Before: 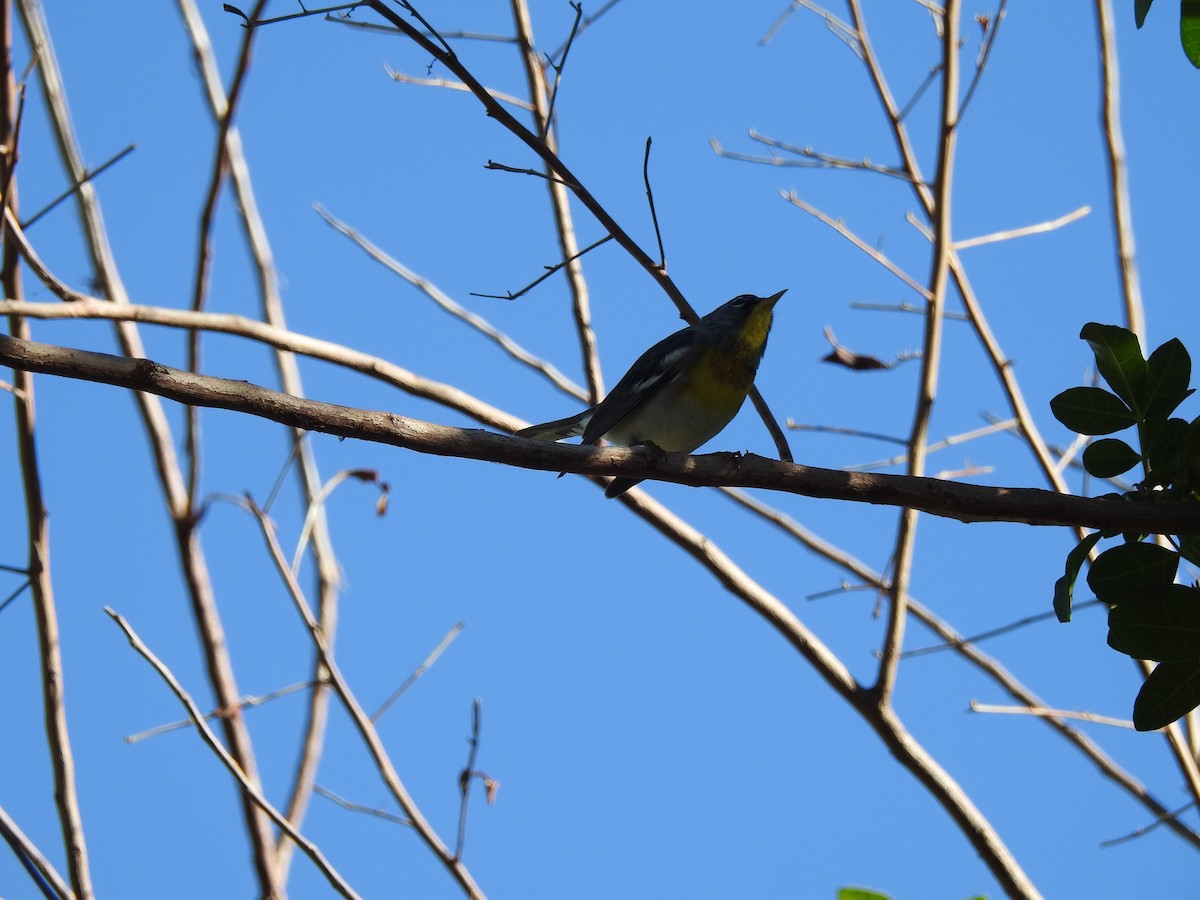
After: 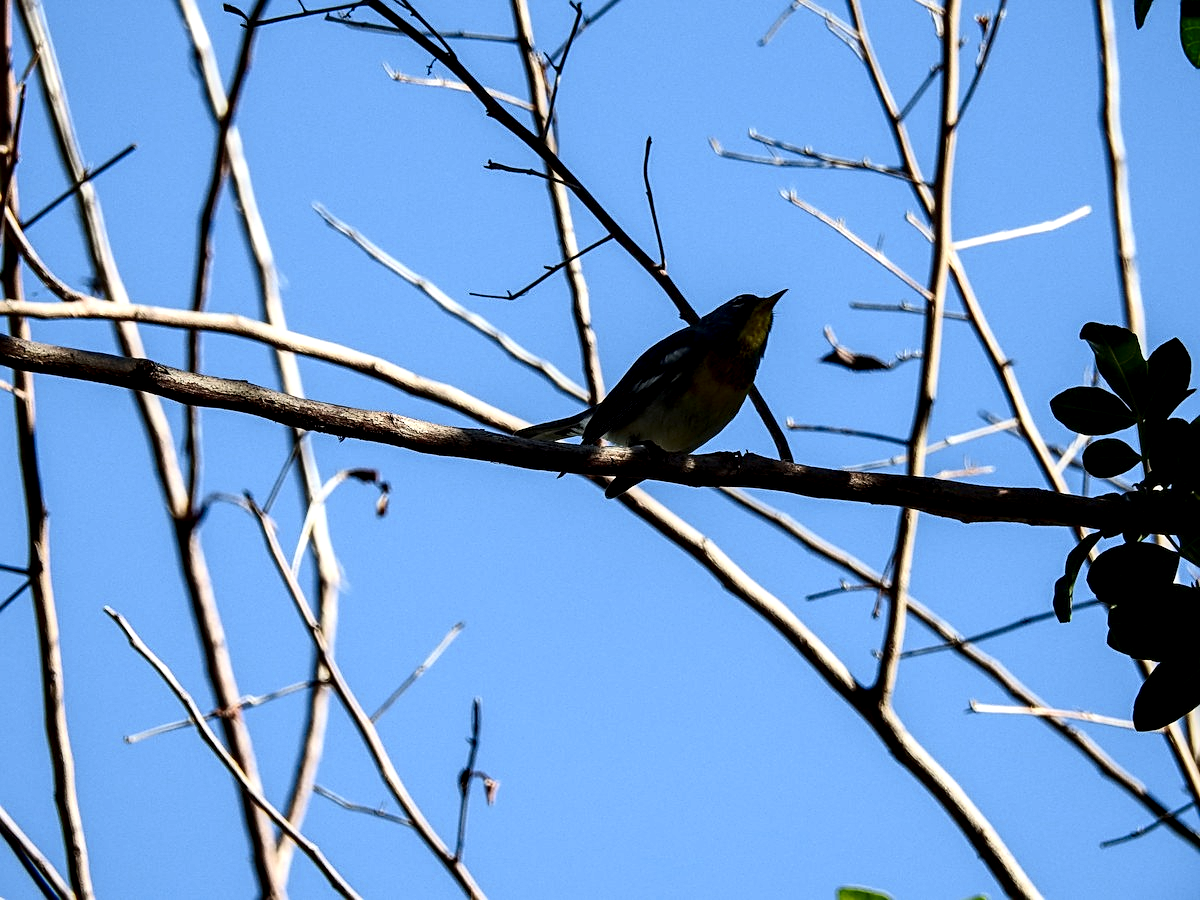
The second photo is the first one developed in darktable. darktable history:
local contrast: highlights 60%, shadows 59%, detail 160%
contrast brightness saturation: contrast 0.296
sharpen: on, module defaults
